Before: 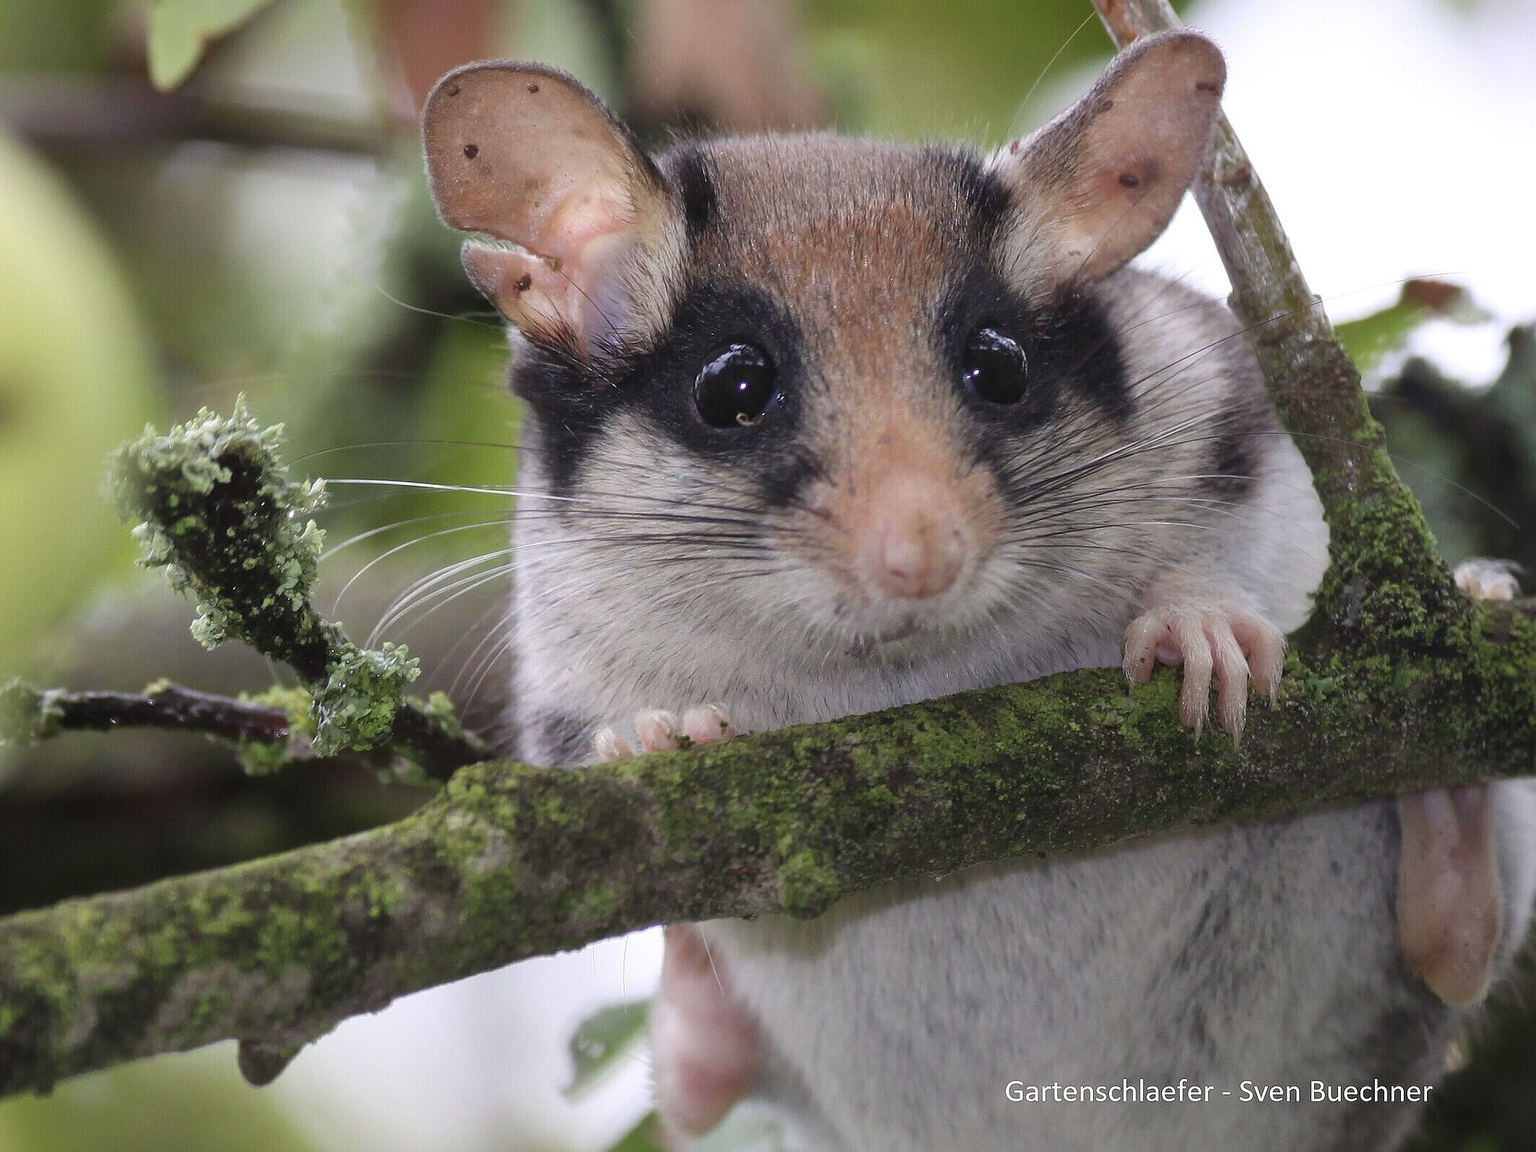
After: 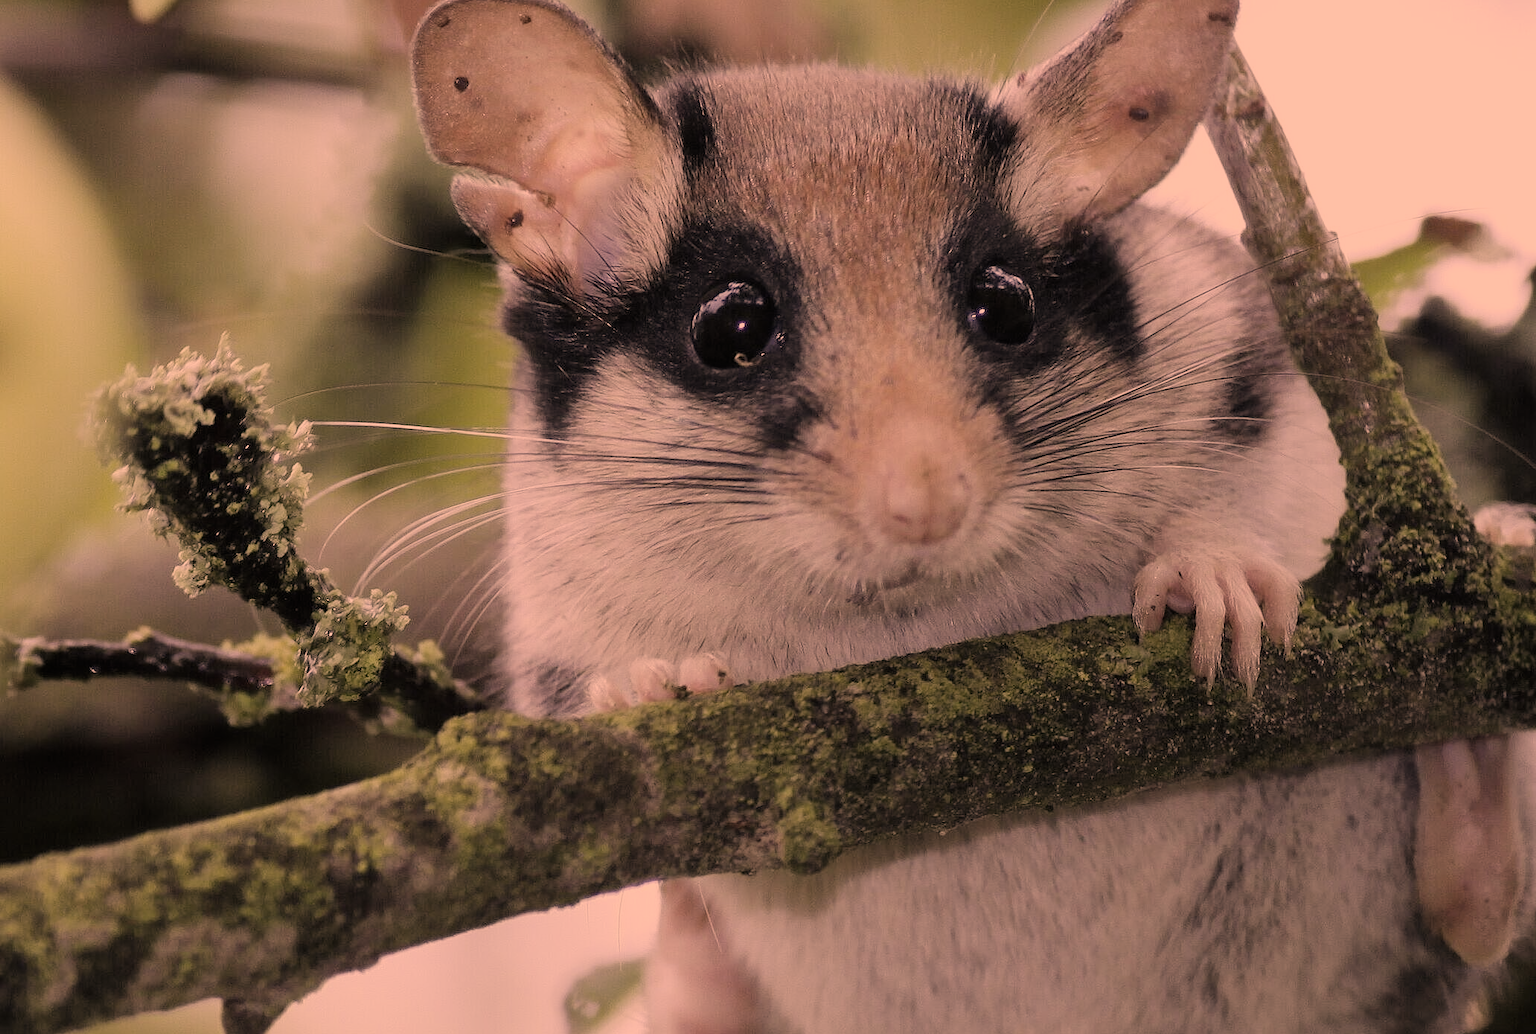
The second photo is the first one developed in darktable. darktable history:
color correction: highlights a* 40, highlights b* 40, saturation 0.69
filmic rgb: black relative exposure -7.32 EV, white relative exposure 5.09 EV, hardness 3.2
crop: left 1.507%, top 6.147%, right 1.379%, bottom 6.637%
